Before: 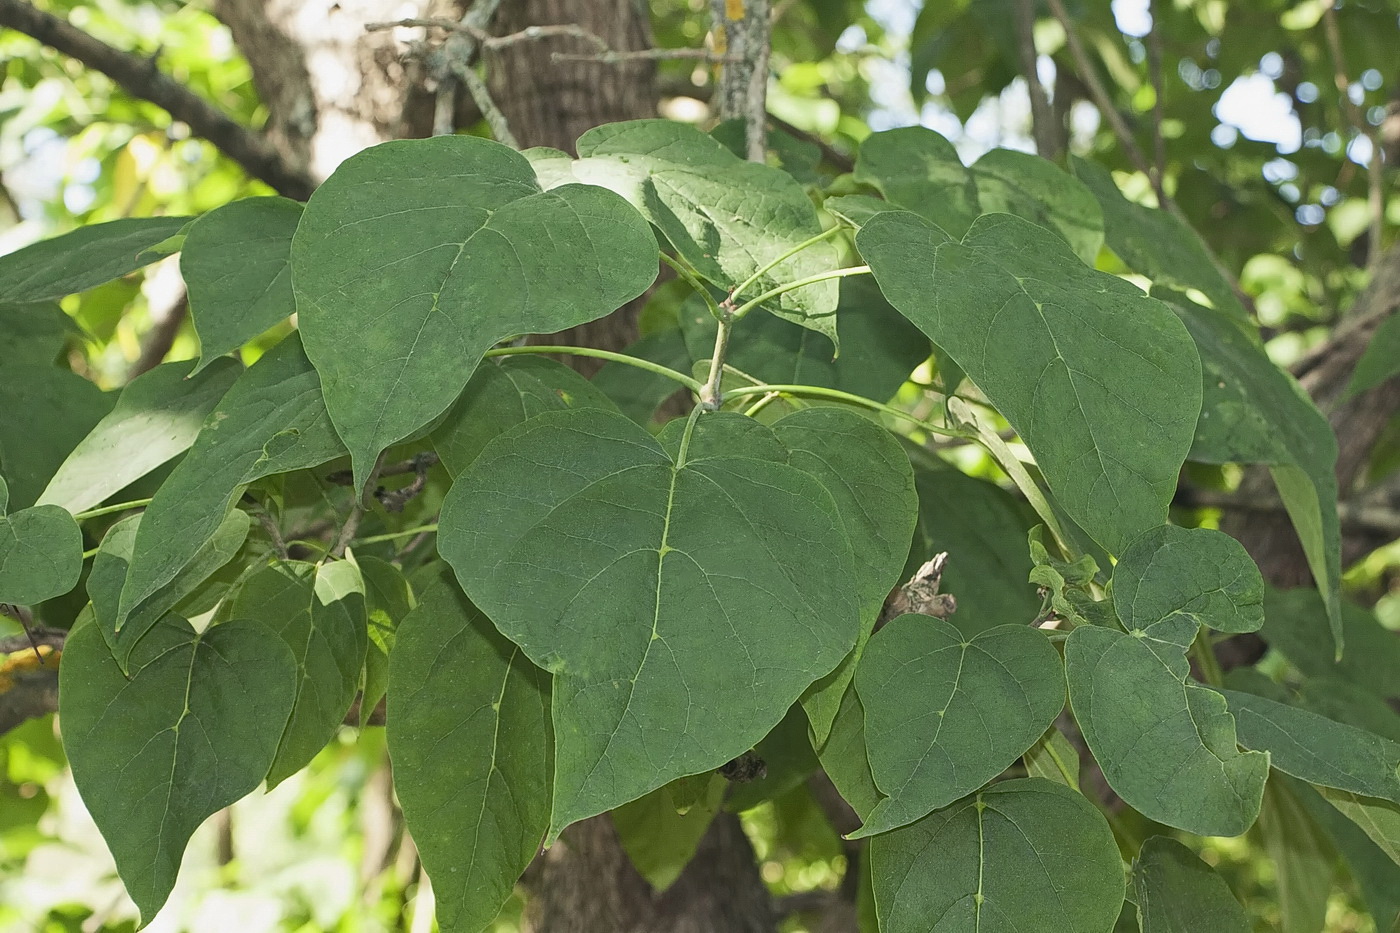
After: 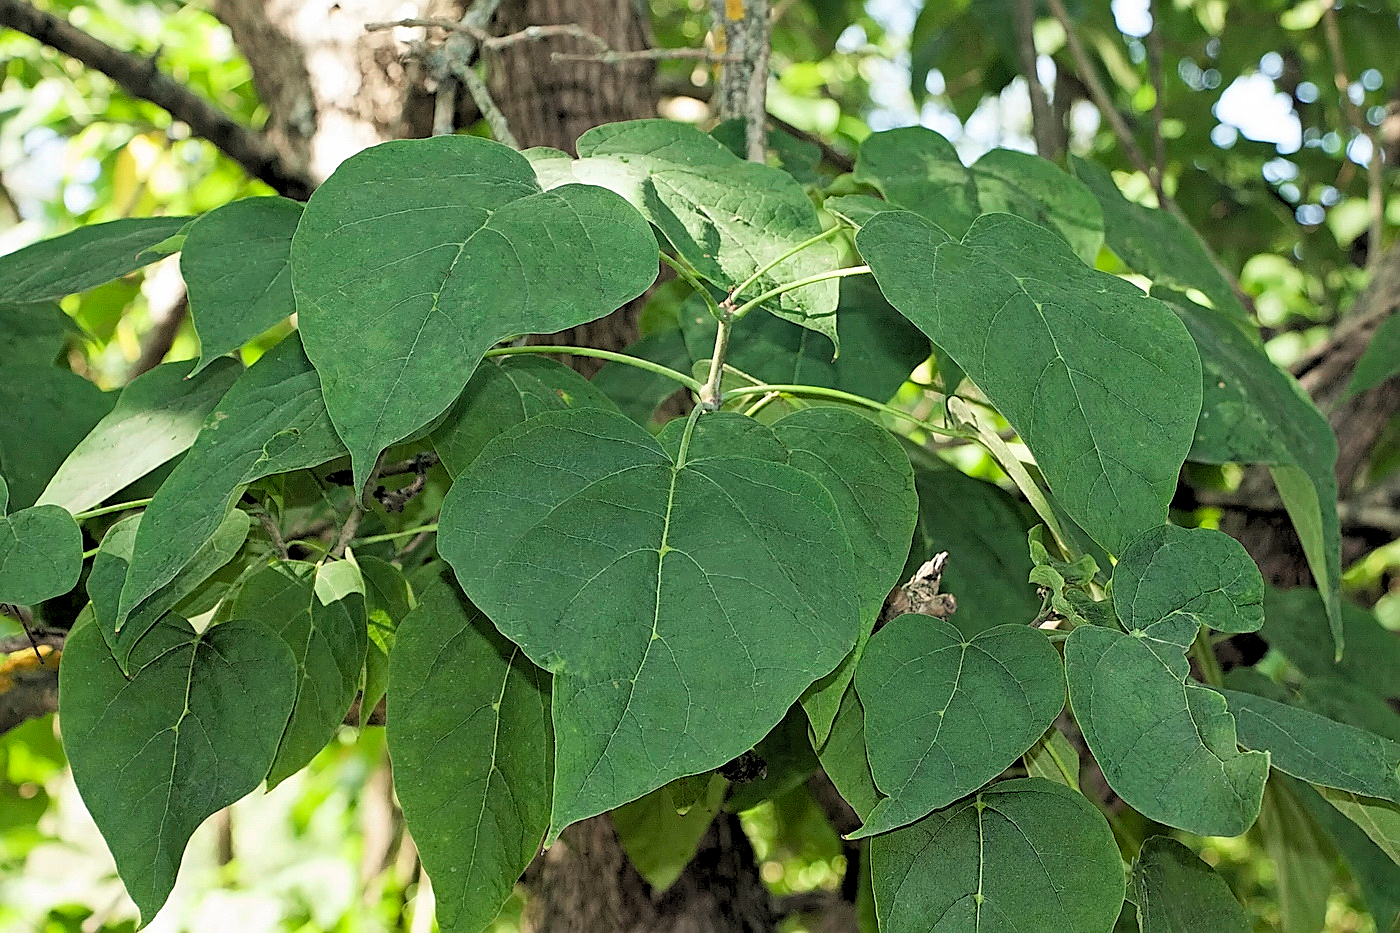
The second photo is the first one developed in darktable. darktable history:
rgb levels: levels [[0.029, 0.461, 0.922], [0, 0.5, 1], [0, 0.5, 1]]
sharpen: on, module defaults
